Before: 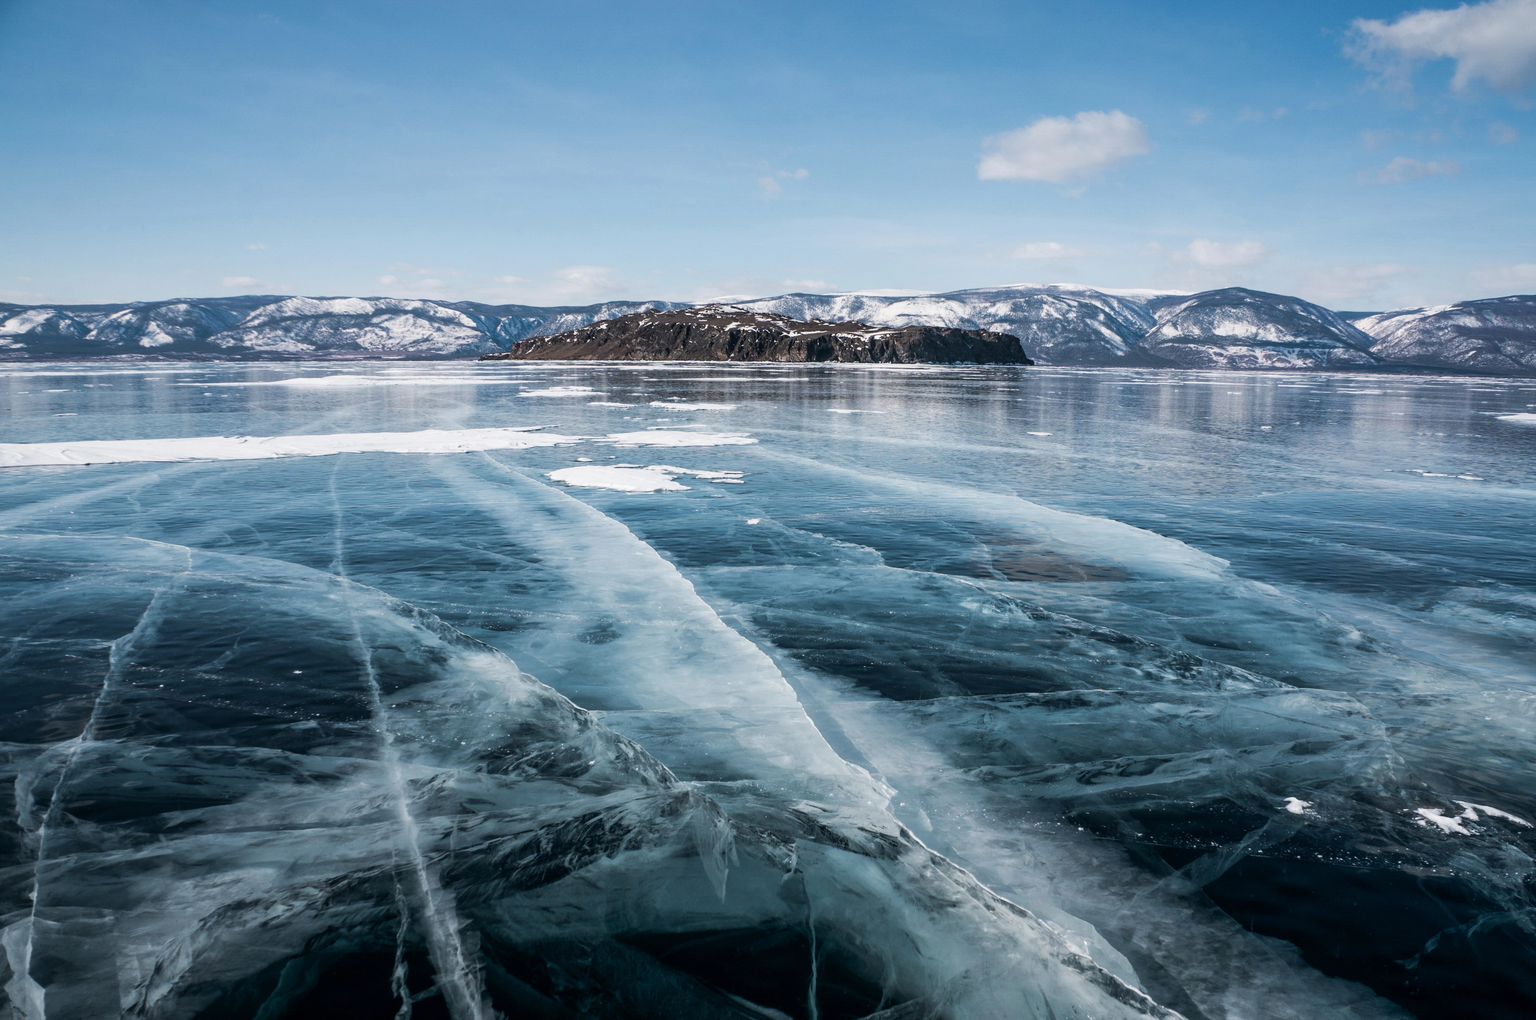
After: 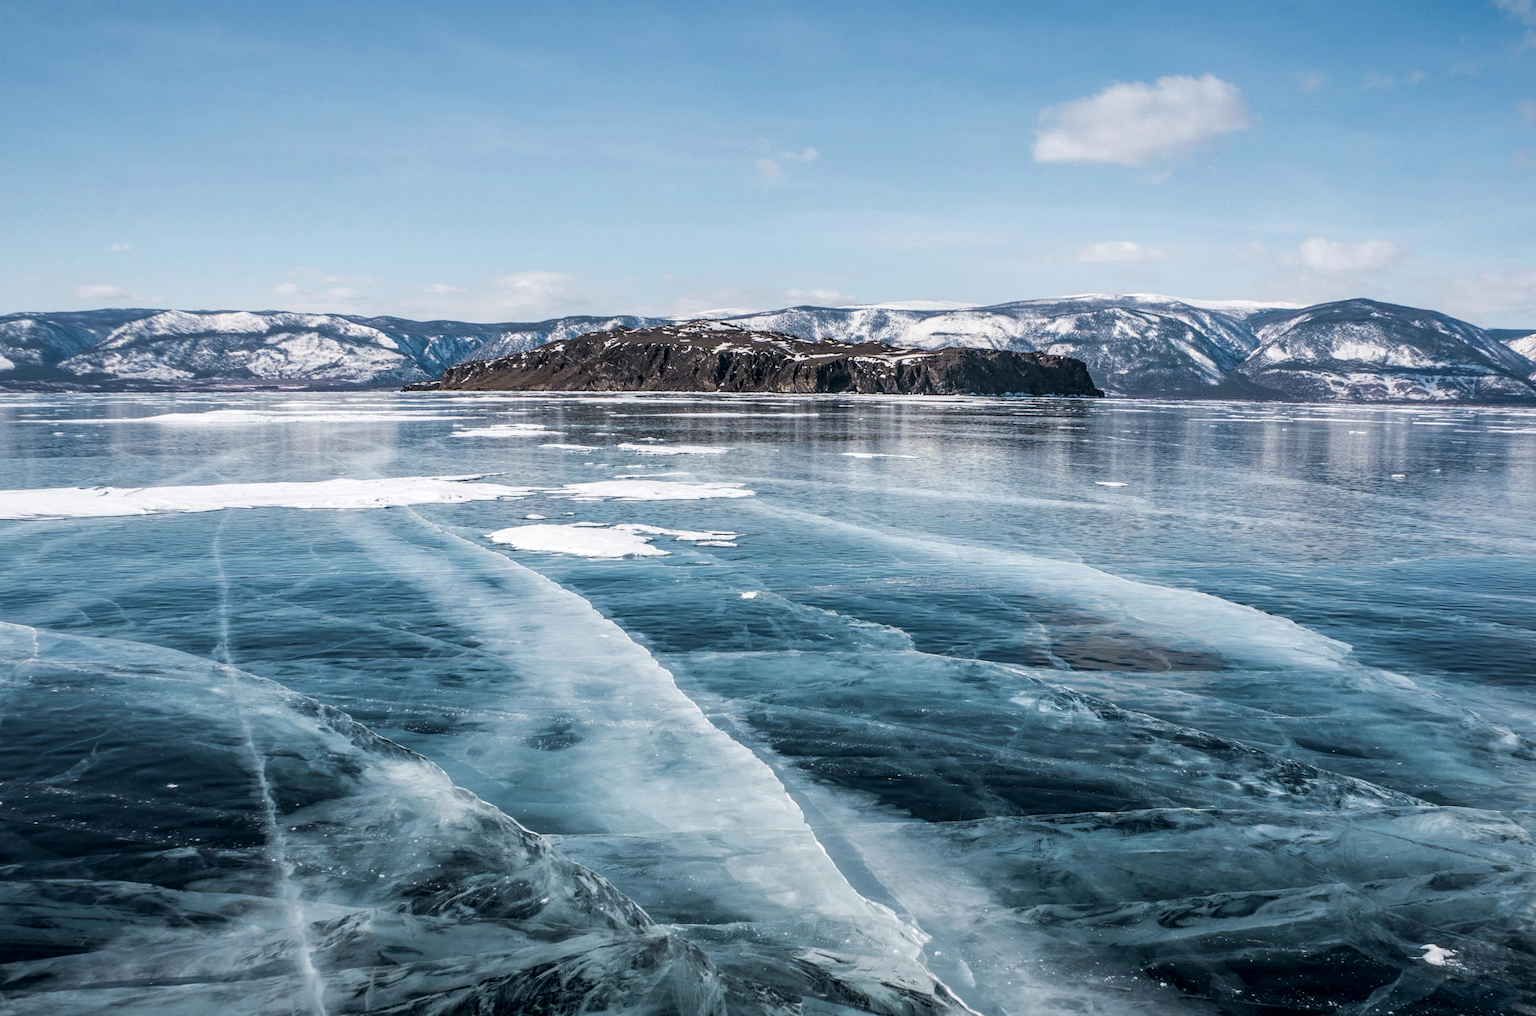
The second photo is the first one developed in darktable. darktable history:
crop and rotate: left 10.543%, top 5.094%, right 10.435%, bottom 16.15%
local contrast: on, module defaults
